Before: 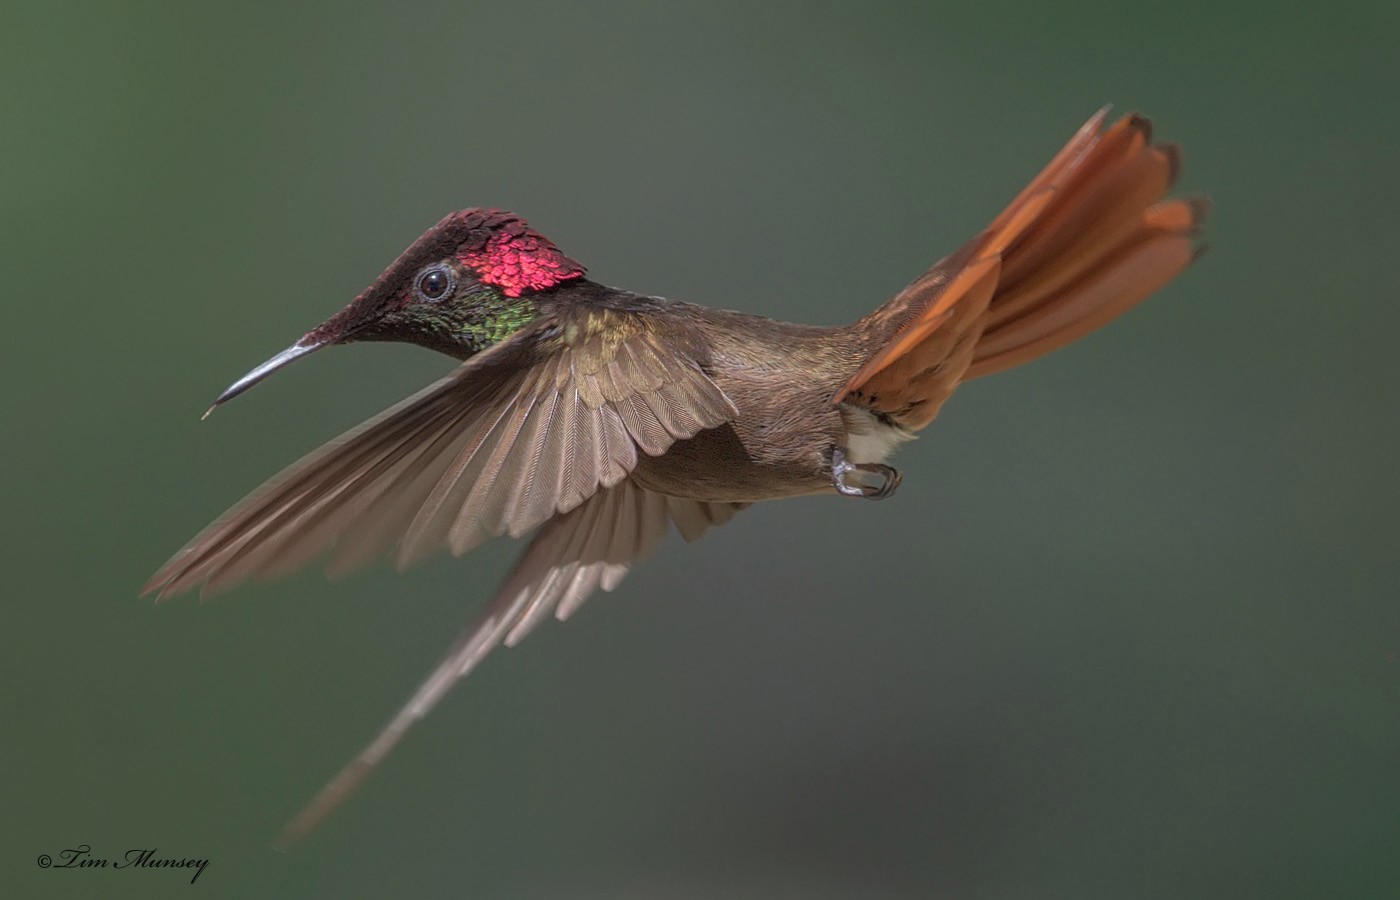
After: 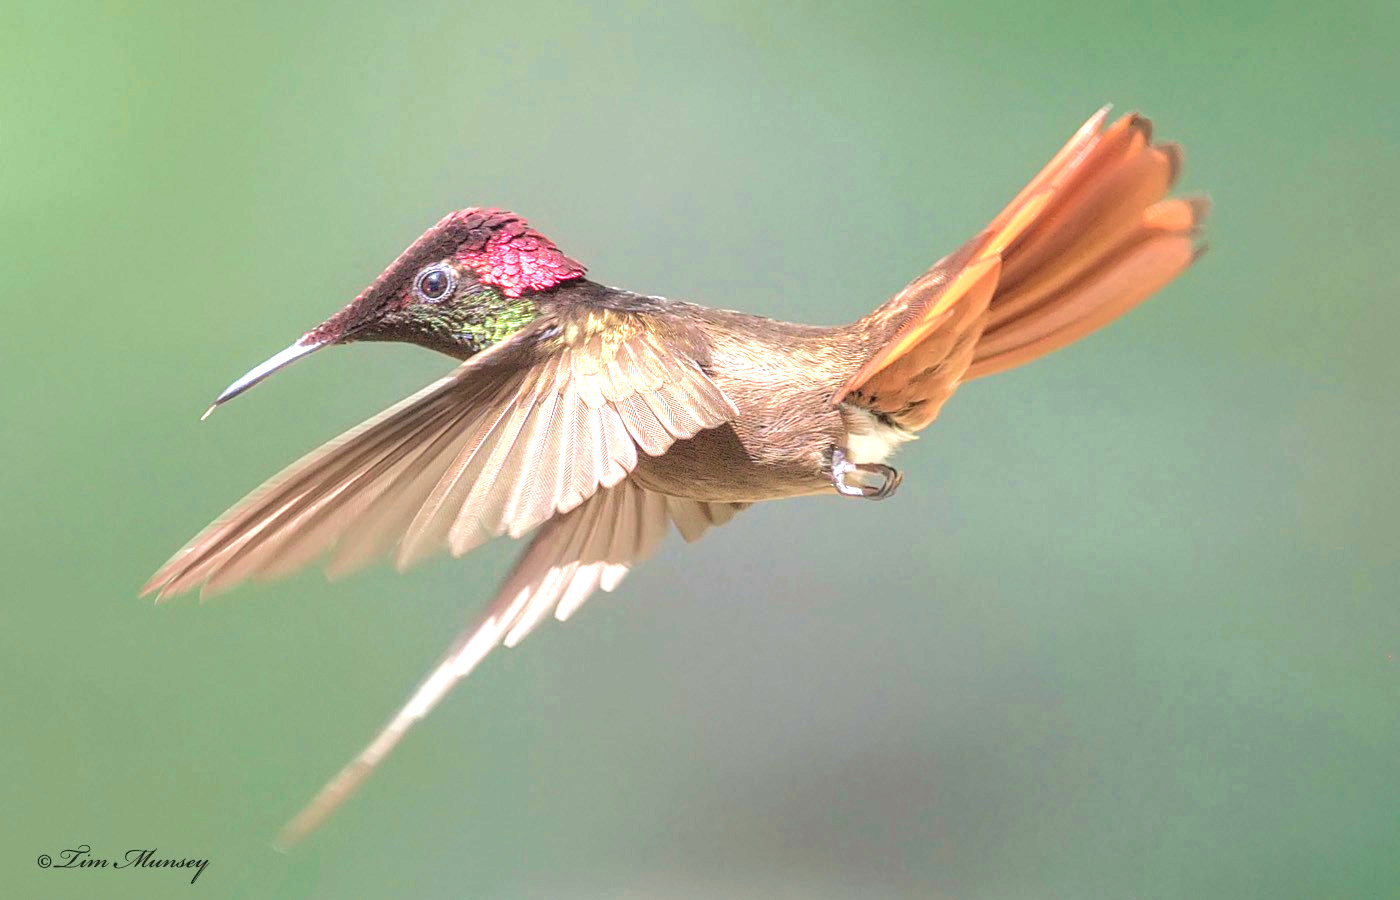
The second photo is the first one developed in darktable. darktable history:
exposure: black level correction 0, exposure 2.17 EV, compensate highlight preservation false
velvia: strength 24.57%
